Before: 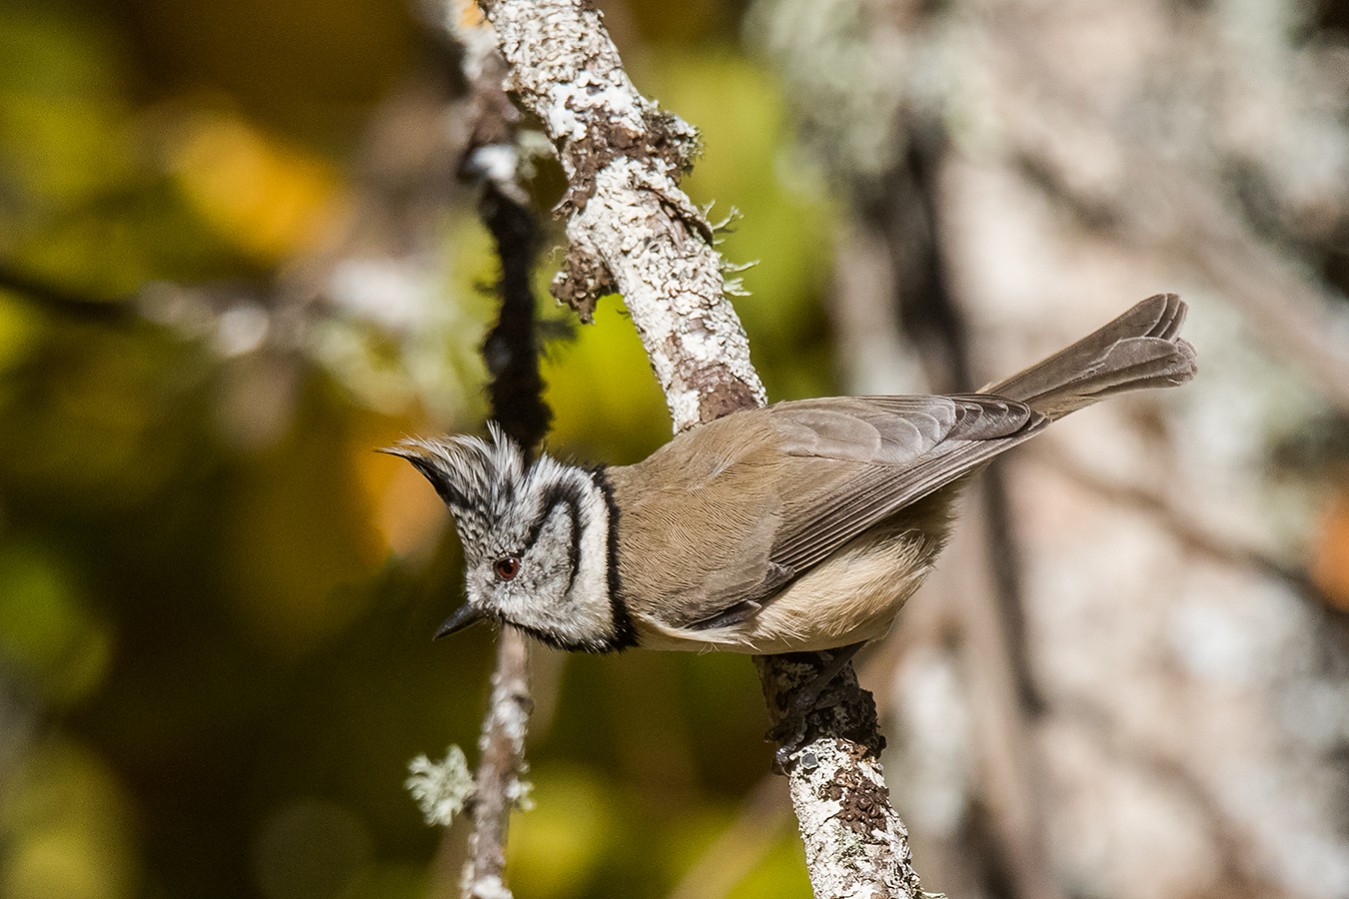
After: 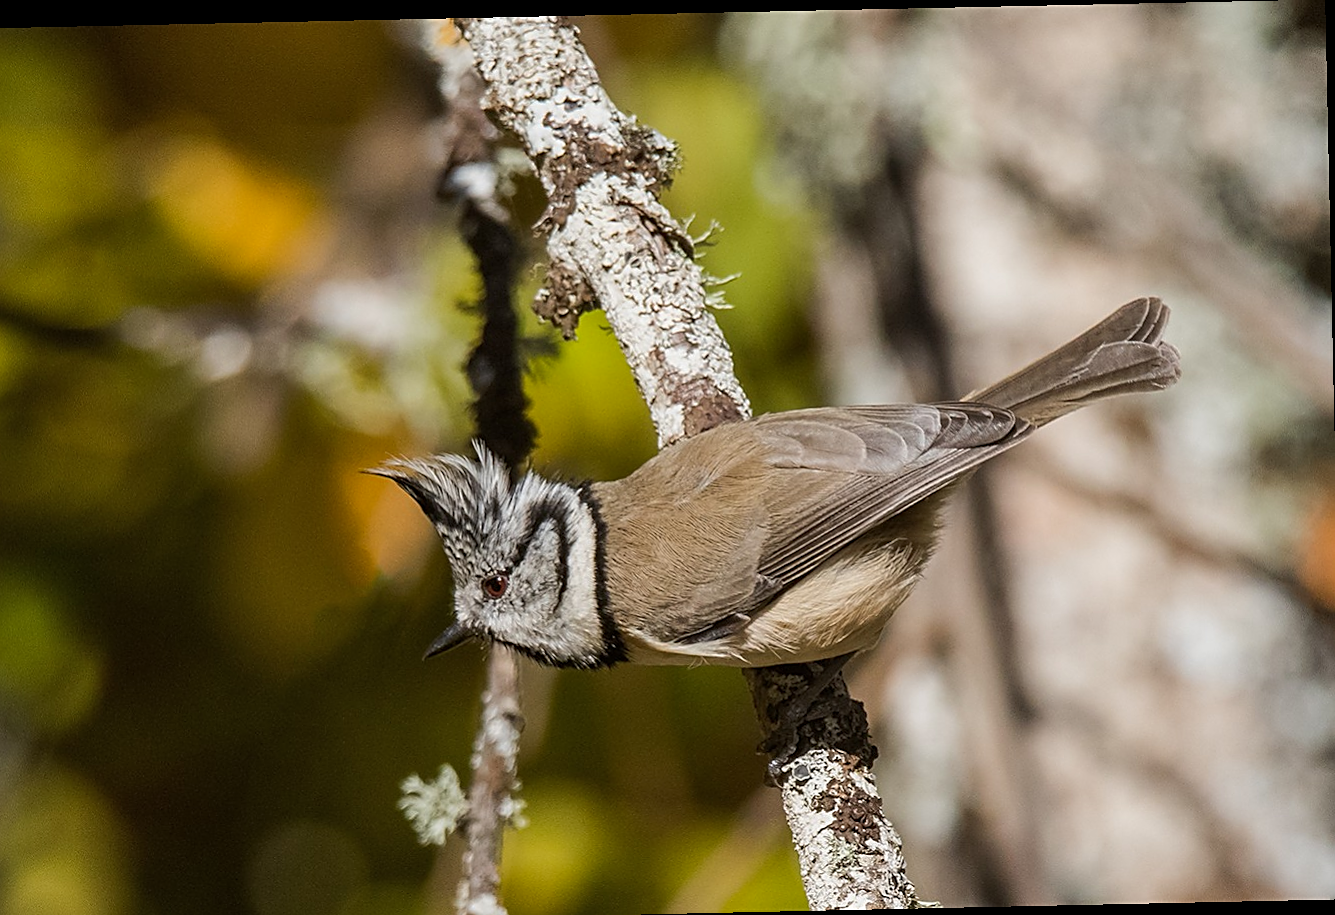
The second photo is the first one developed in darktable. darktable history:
rotate and perspective: rotation -1.24°, automatic cropping off
shadows and highlights: shadows 25, white point adjustment -3, highlights -30
sharpen: on, module defaults
crop and rotate: left 1.774%, right 0.633%, bottom 1.28%
